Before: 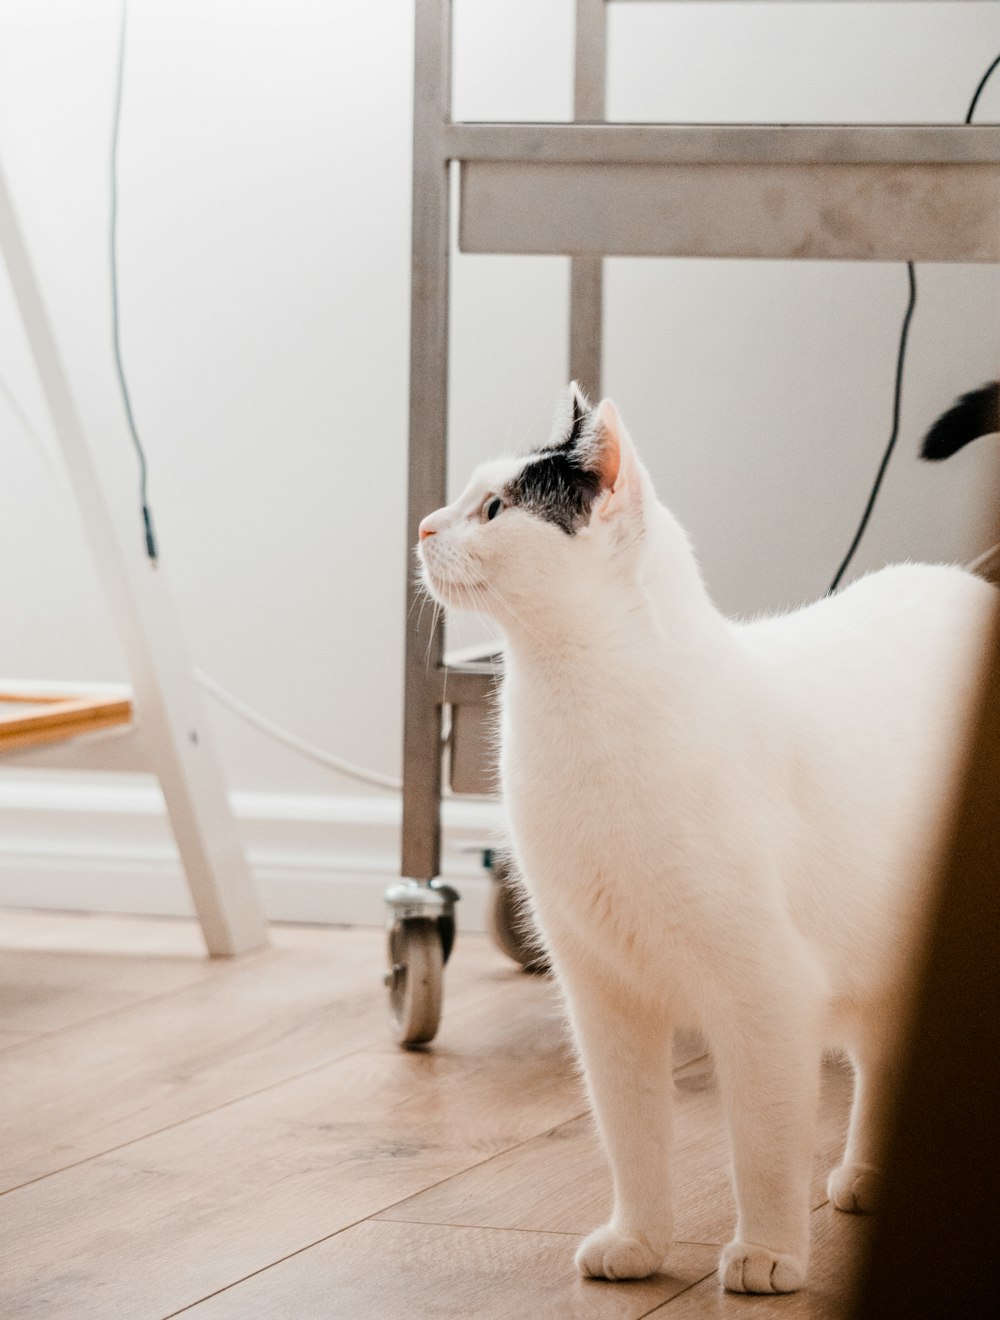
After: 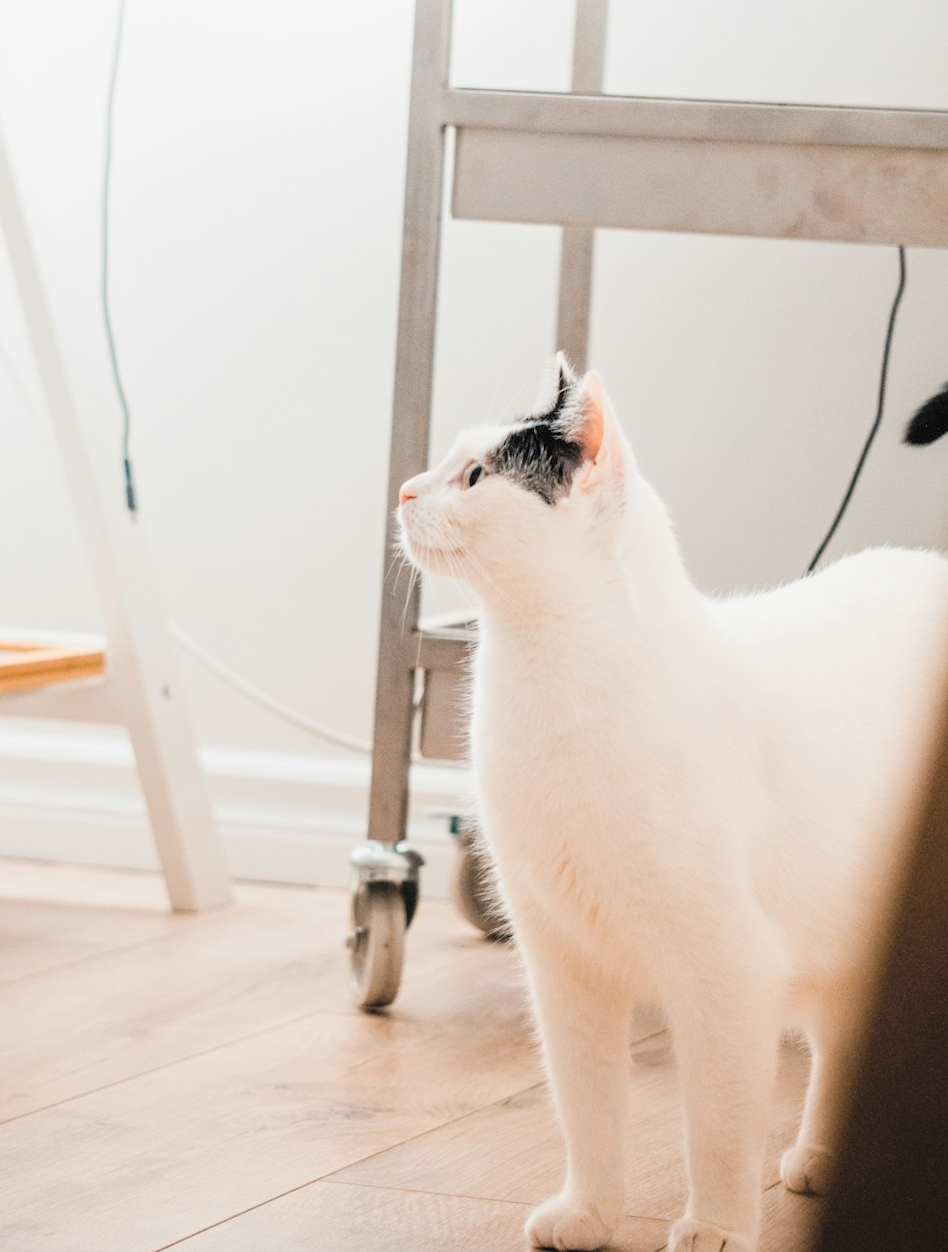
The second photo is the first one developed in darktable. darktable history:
crop and rotate: angle -2.39°
contrast brightness saturation: brightness 0.279
tone equalizer: on, module defaults
